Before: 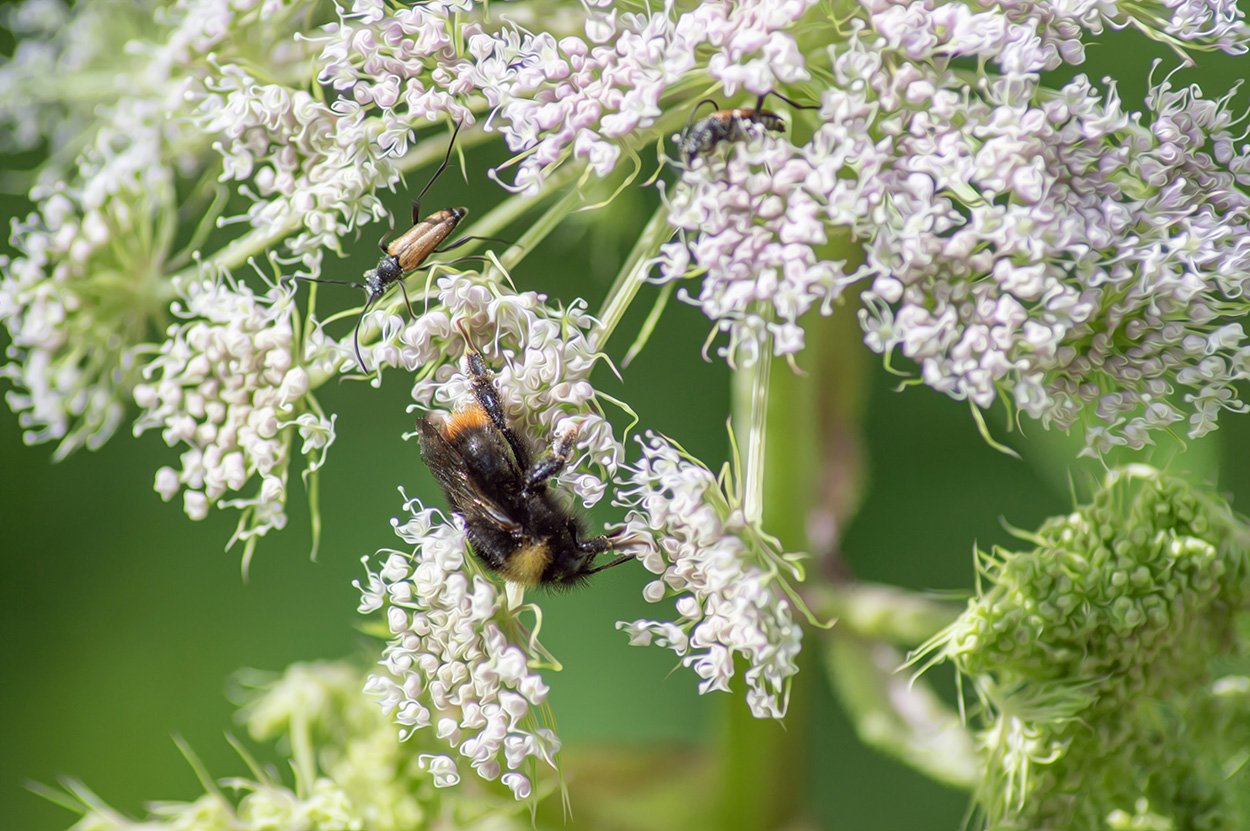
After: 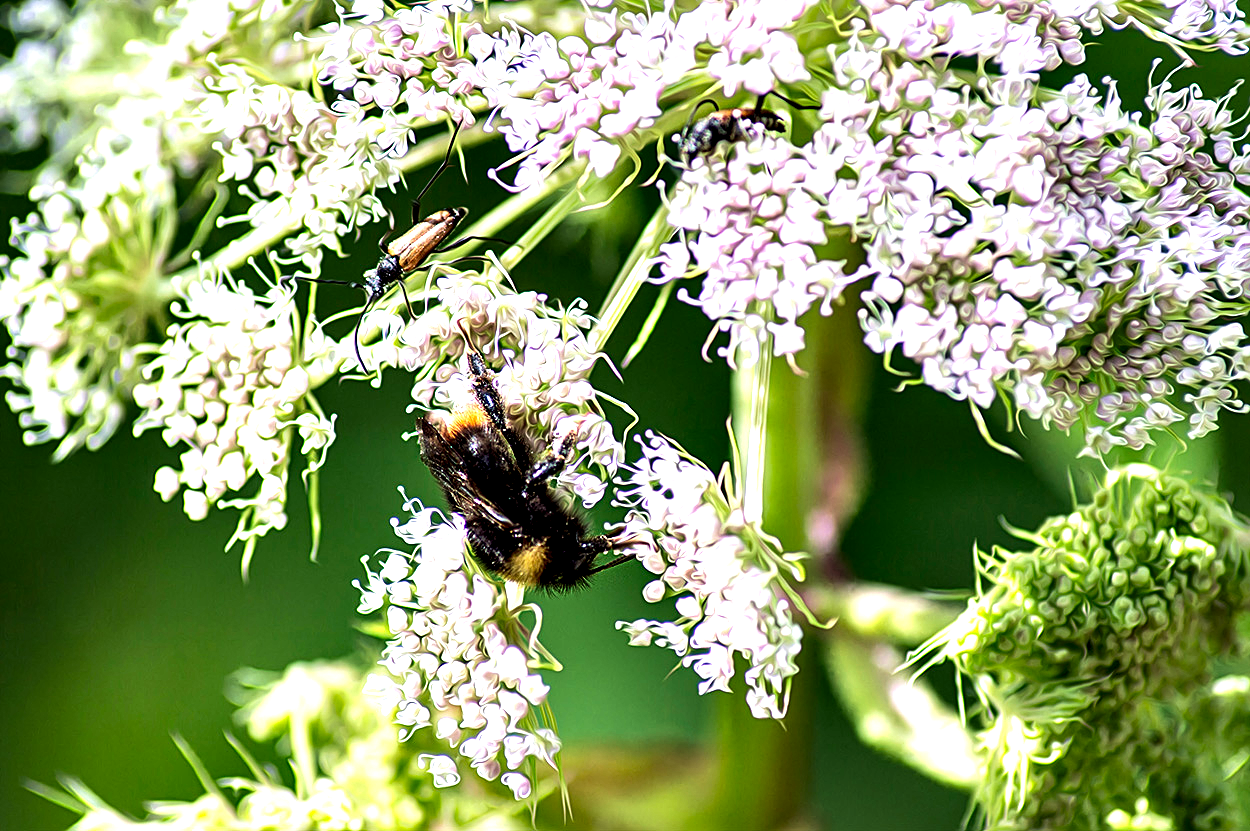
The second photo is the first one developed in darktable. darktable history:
tone equalizer: -8 EV -0.782 EV, -7 EV -0.681 EV, -6 EV -0.614 EV, -5 EV -0.381 EV, -3 EV 0.381 EV, -2 EV 0.6 EV, -1 EV 0.694 EV, +0 EV 0.771 EV, edges refinement/feathering 500, mask exposure compensation -1.57 EV, preserve details no
velvia: on, module defaults
sharpen: on, module defaults
contrast equalizer: octaves 7, y [[0.6 ×6], [0.55 ×6], [0 ×6], [0 ×6], [0 ×6]]
